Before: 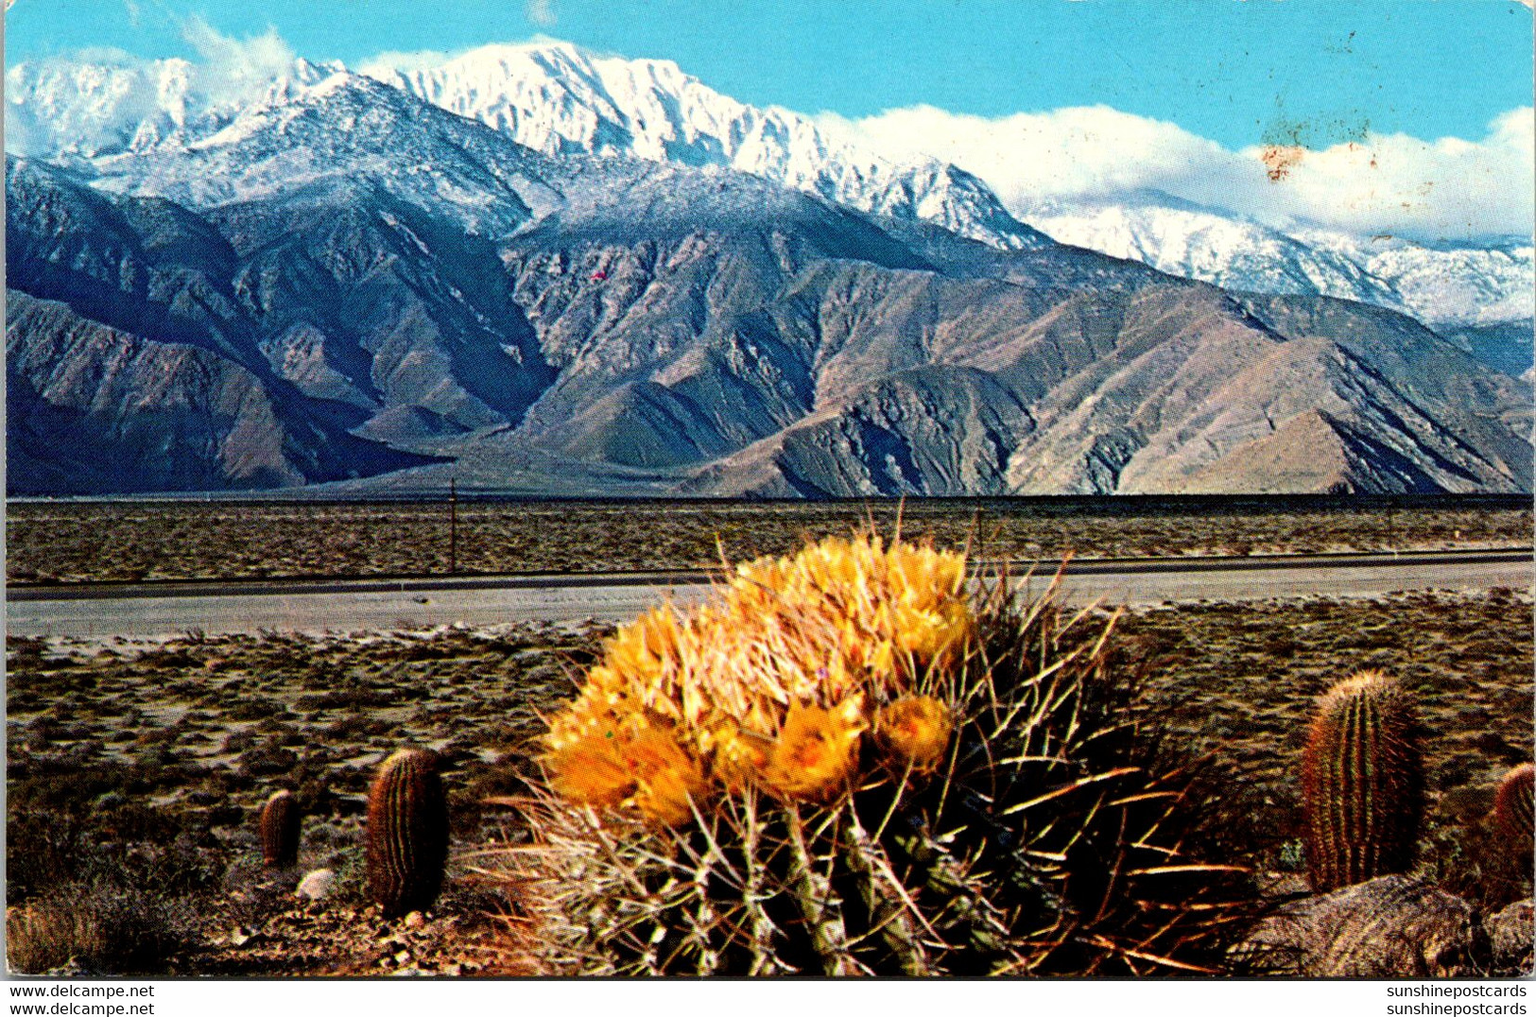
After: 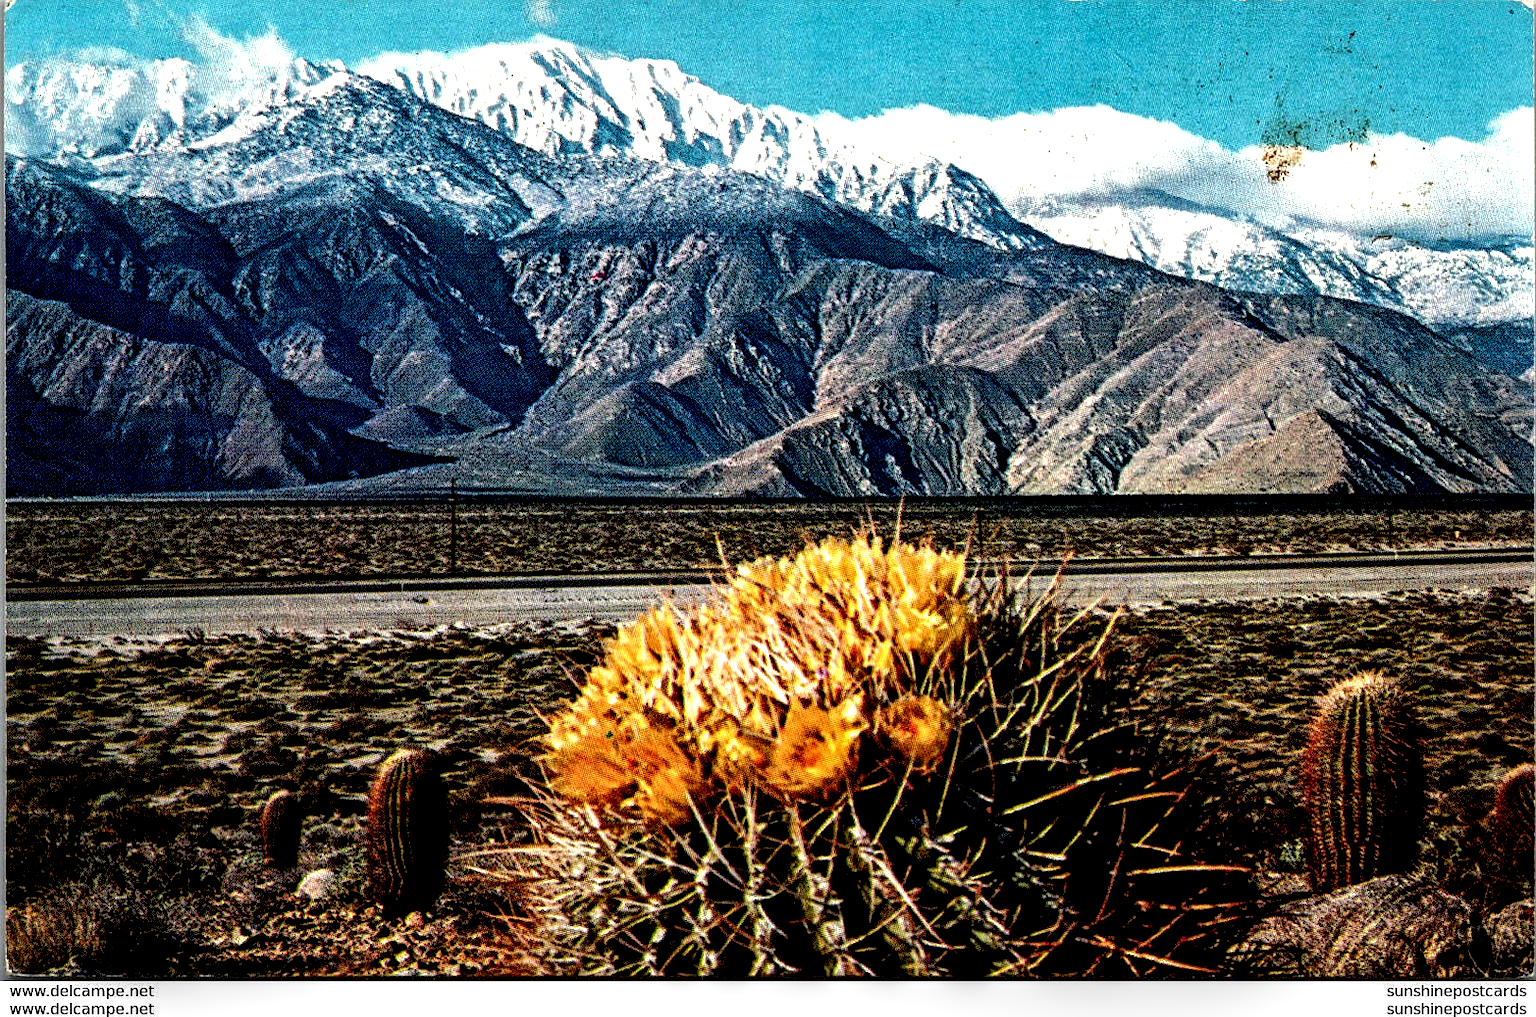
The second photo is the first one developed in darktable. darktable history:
sharpen: radius 0.969, amount 0.604
local contrast: shadows 185%, detail 225%
shadows and highlights: on, module defaults
